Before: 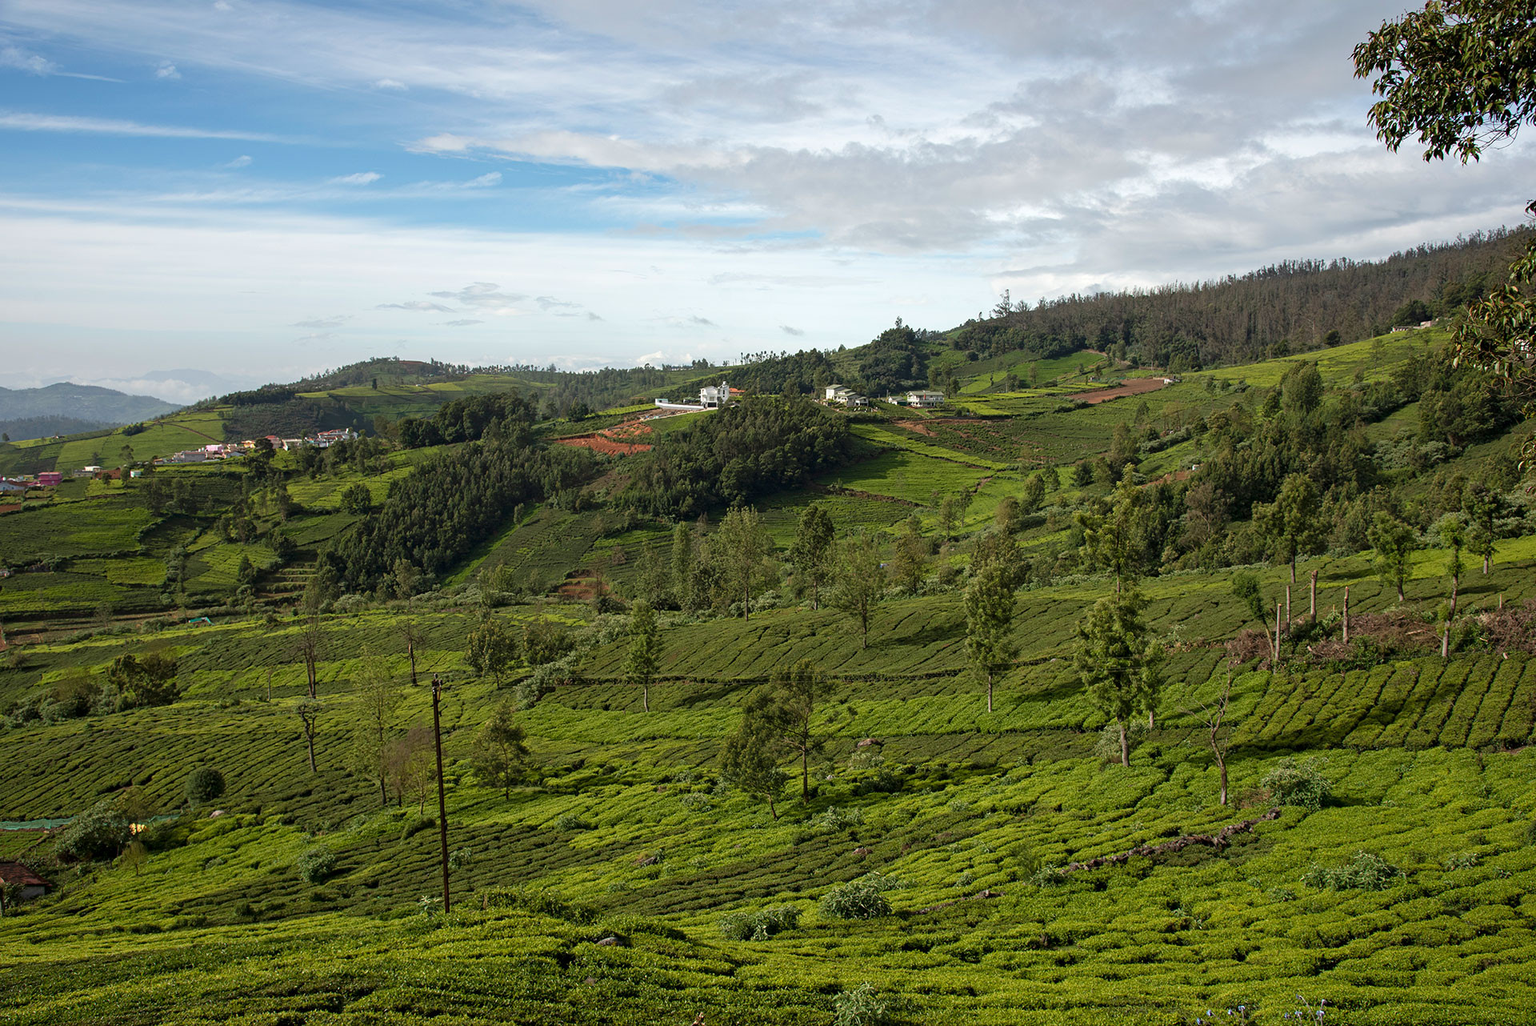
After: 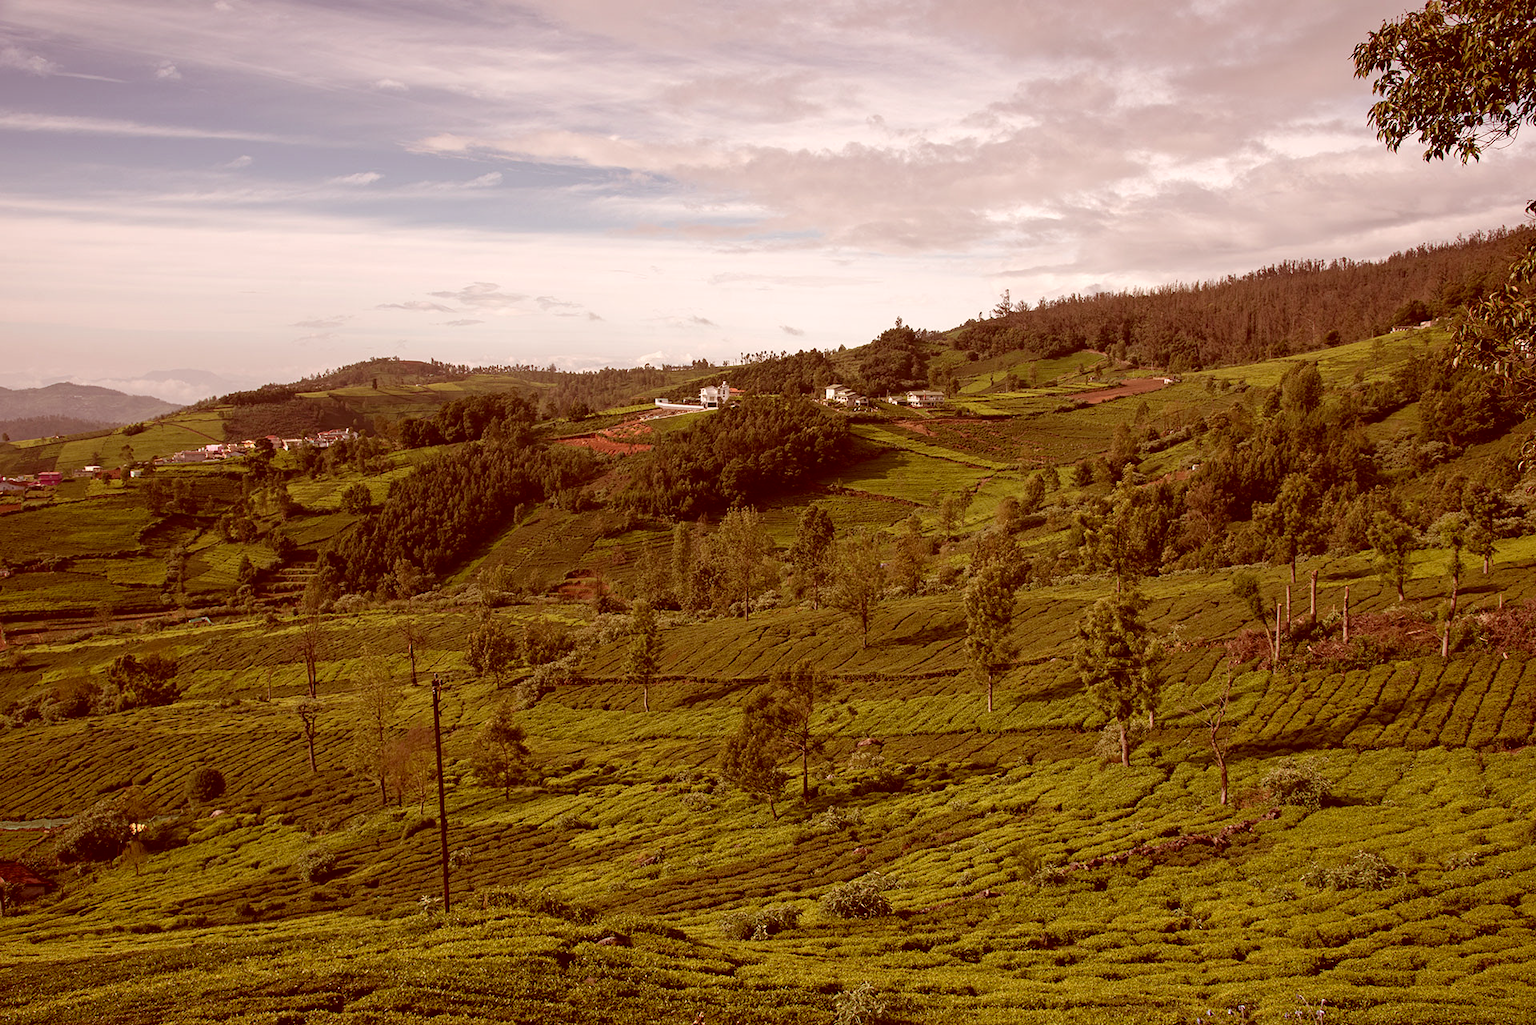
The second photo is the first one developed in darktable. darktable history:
exposure: black level correction 0.001, compensate exposure bias true, compensate highlight preservation false
color correction: highlights a* 9.26, highlights b* 9, shadows a* 39.54, shadows b* 39.87, saturation 0.771
